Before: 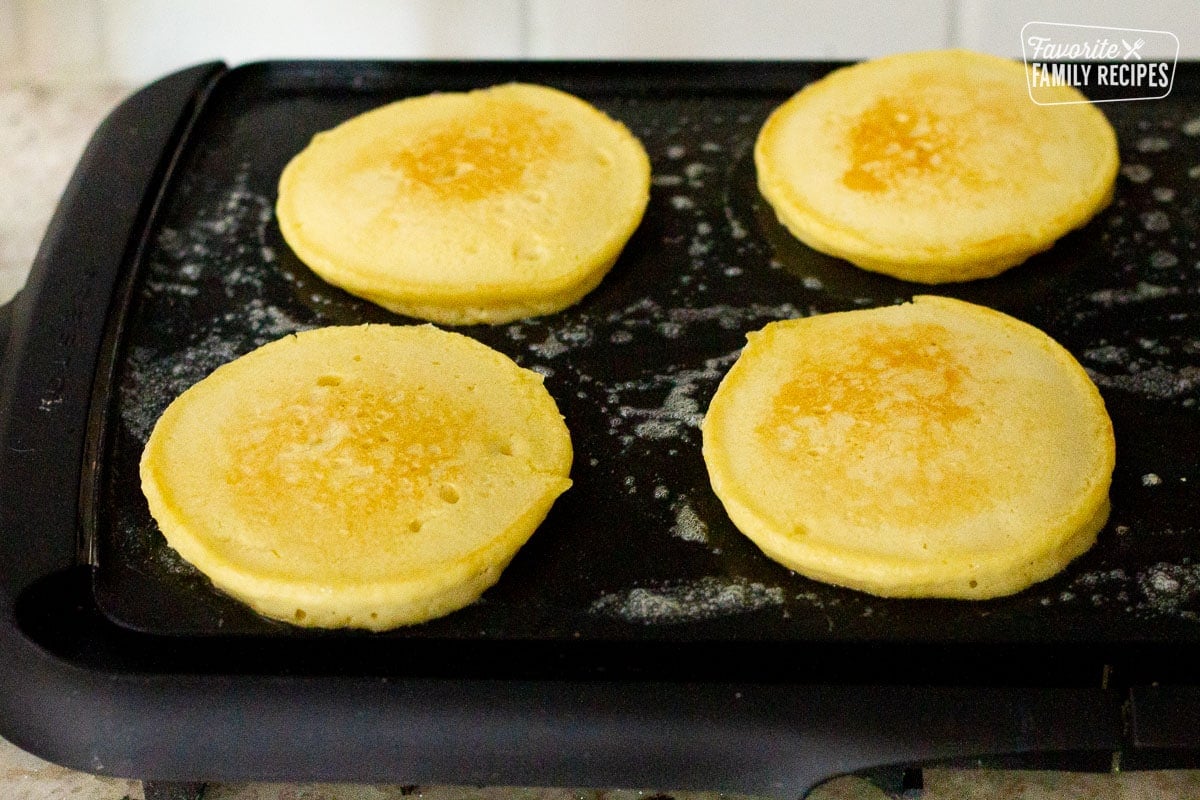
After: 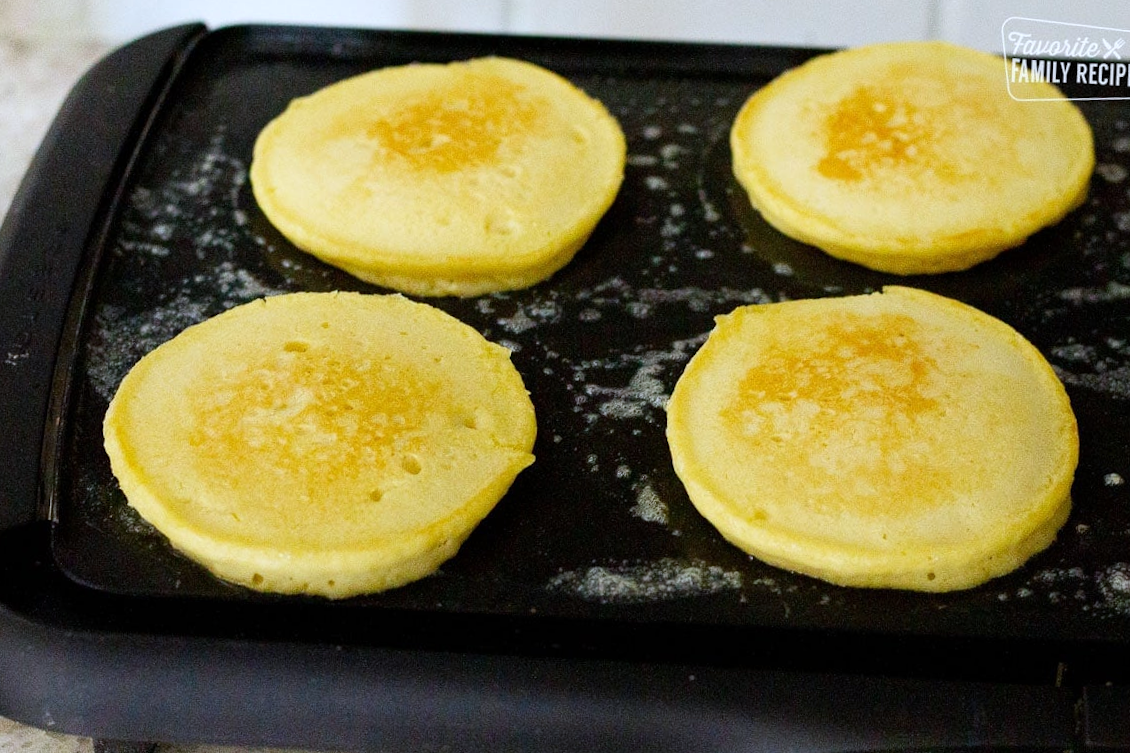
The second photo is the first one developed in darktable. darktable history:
crop and rotate: angle -2.38°
white balance: red 0.954, blue 1.079
